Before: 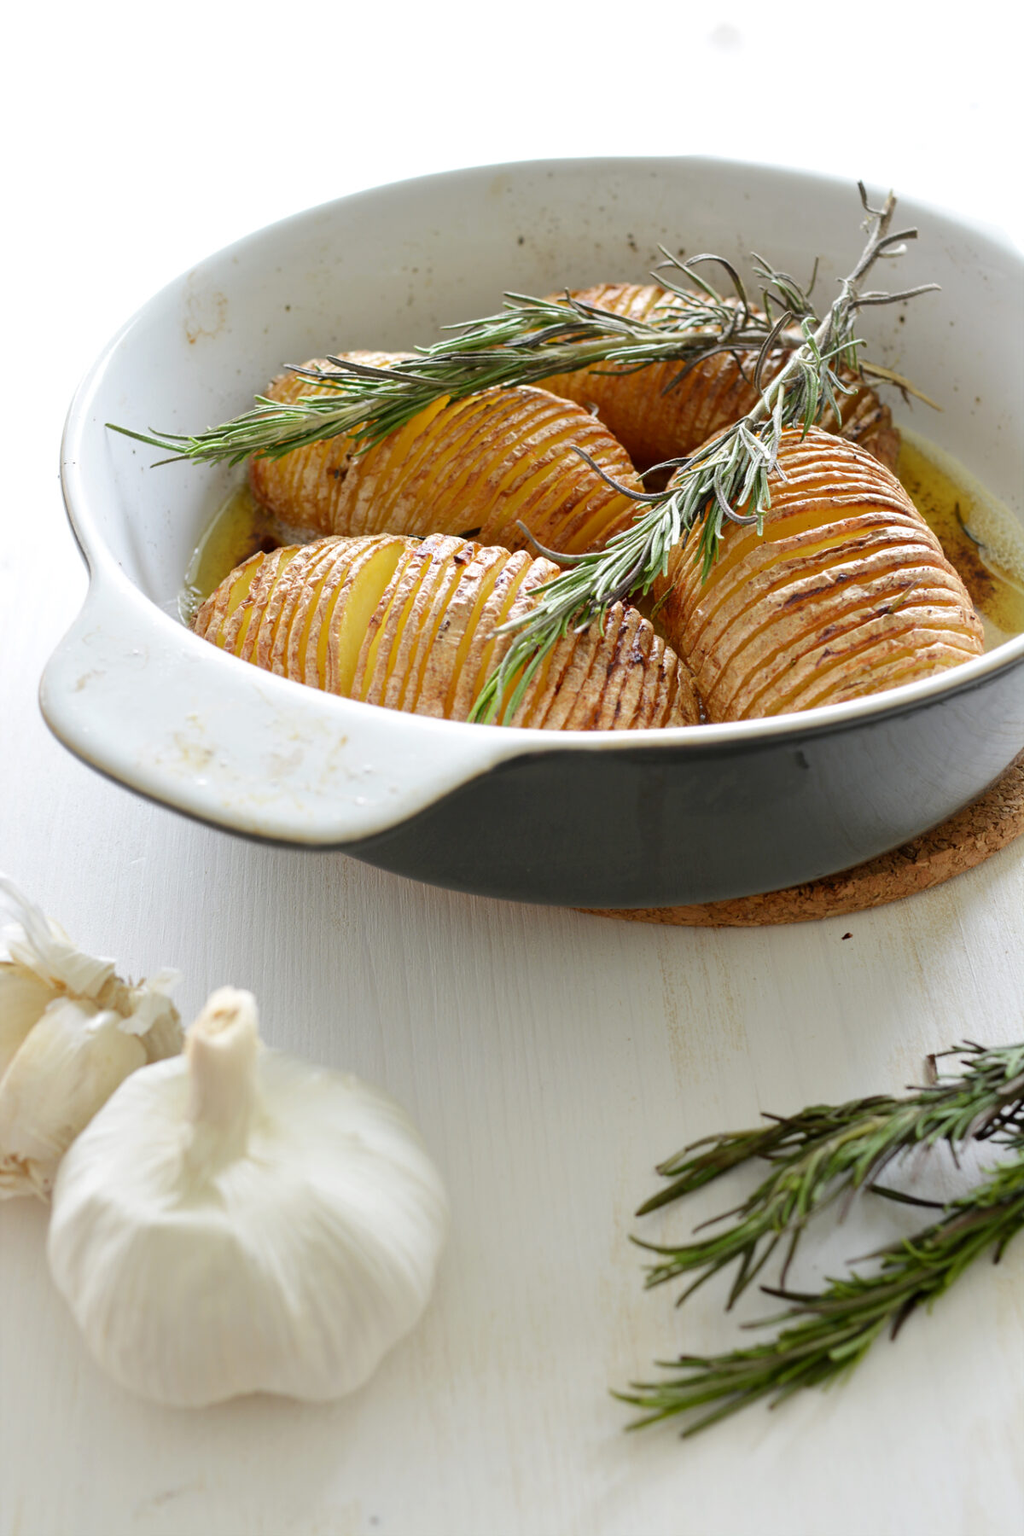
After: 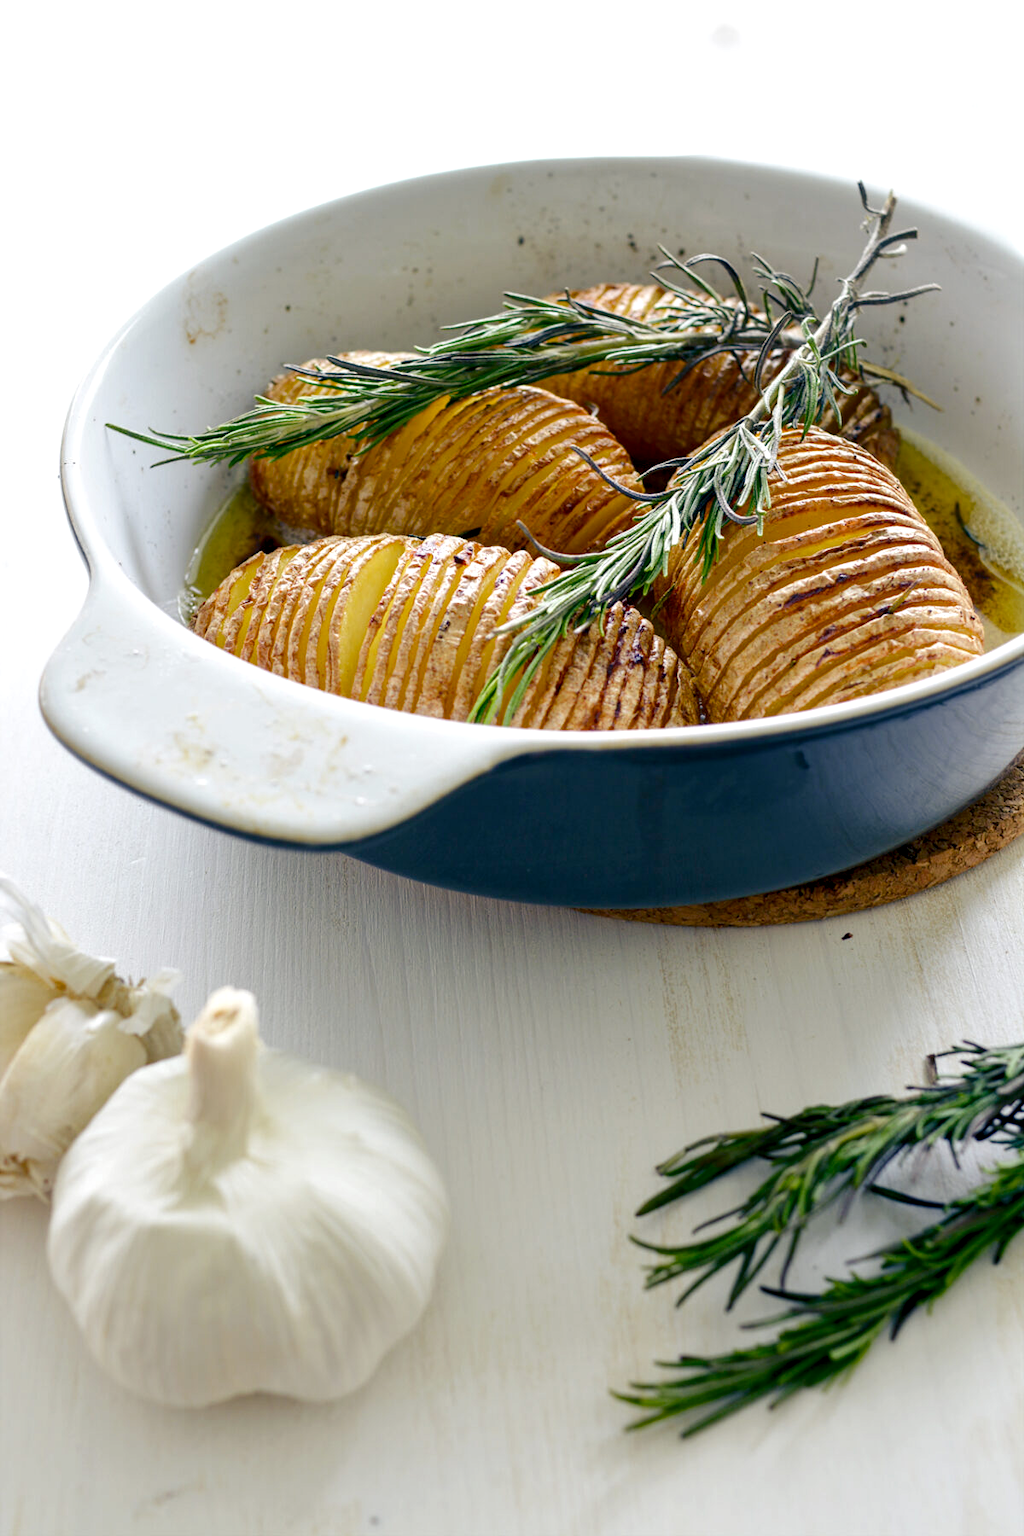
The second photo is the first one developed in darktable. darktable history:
local contrast: highlights 83%, shadows 82%
color balance rgb: shadows lift › luminance -41.04%, shadows lift › chroma 14.335%, shadows lift › hue 259.47°, perceptual saturation grading › global saturation 44.136%, perceptual saturation grading › highlights -50.072%, perceptual saturation grading › shadows 31.13%
